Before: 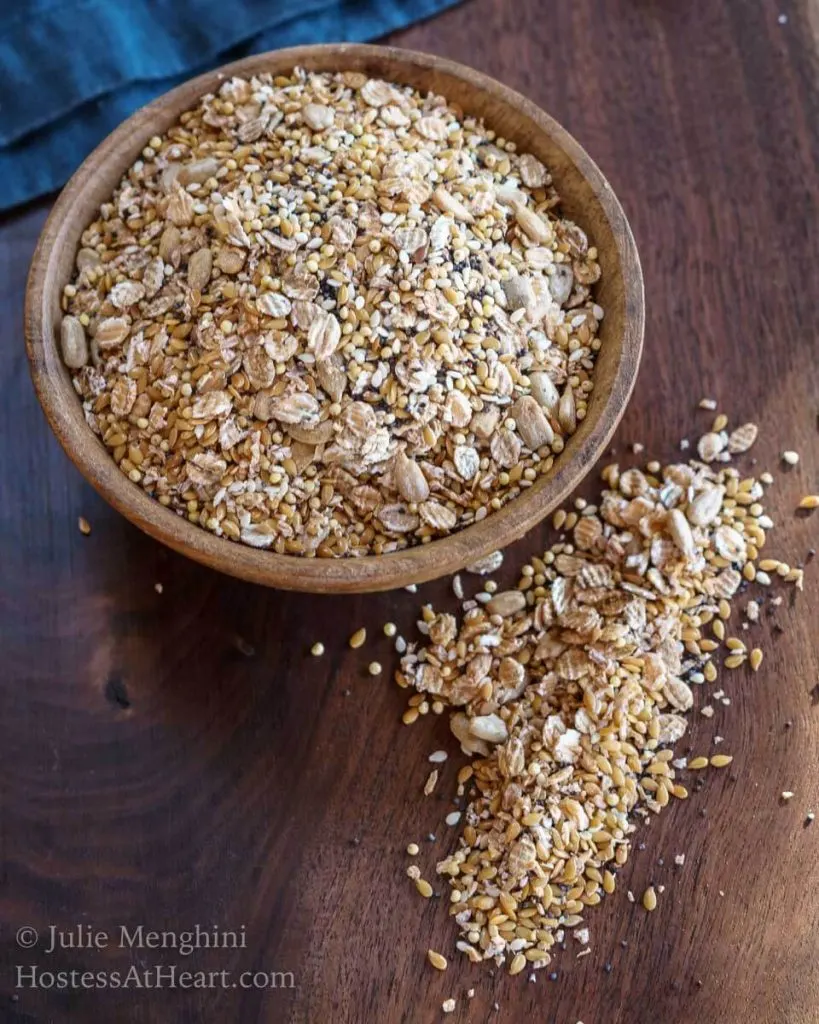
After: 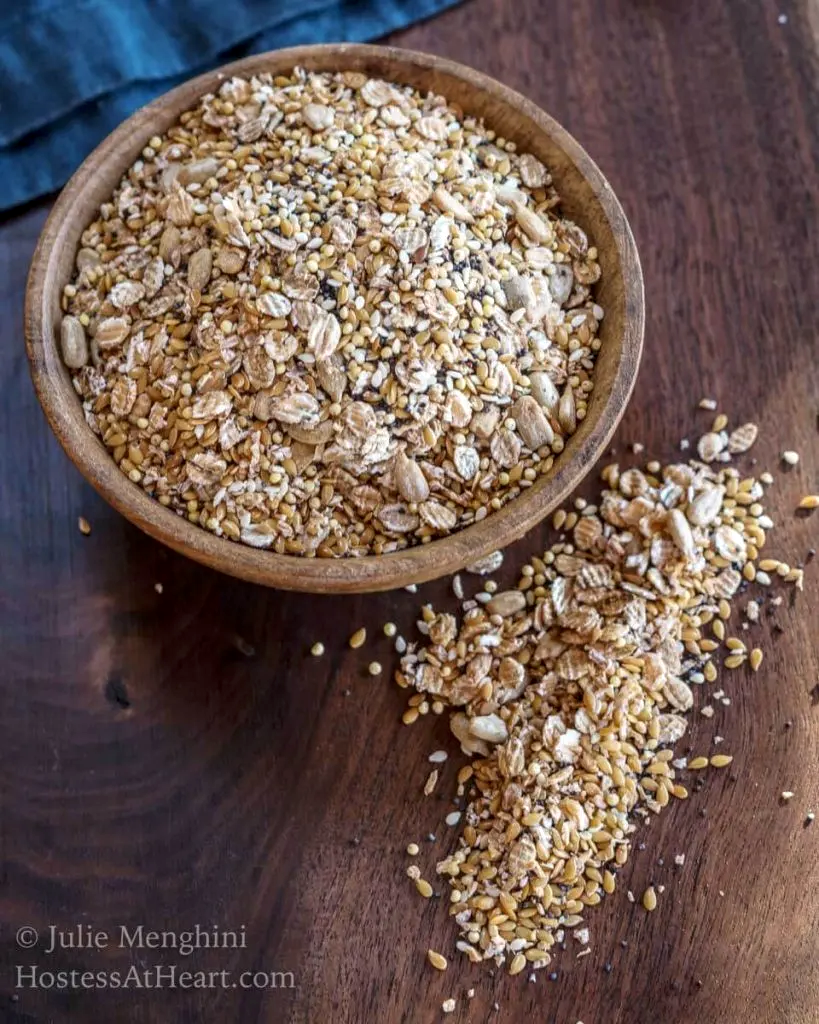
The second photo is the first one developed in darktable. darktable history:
local contrast: on, module defaults
exposure: exposure -0.048 EV, compensate highlight preservation false
